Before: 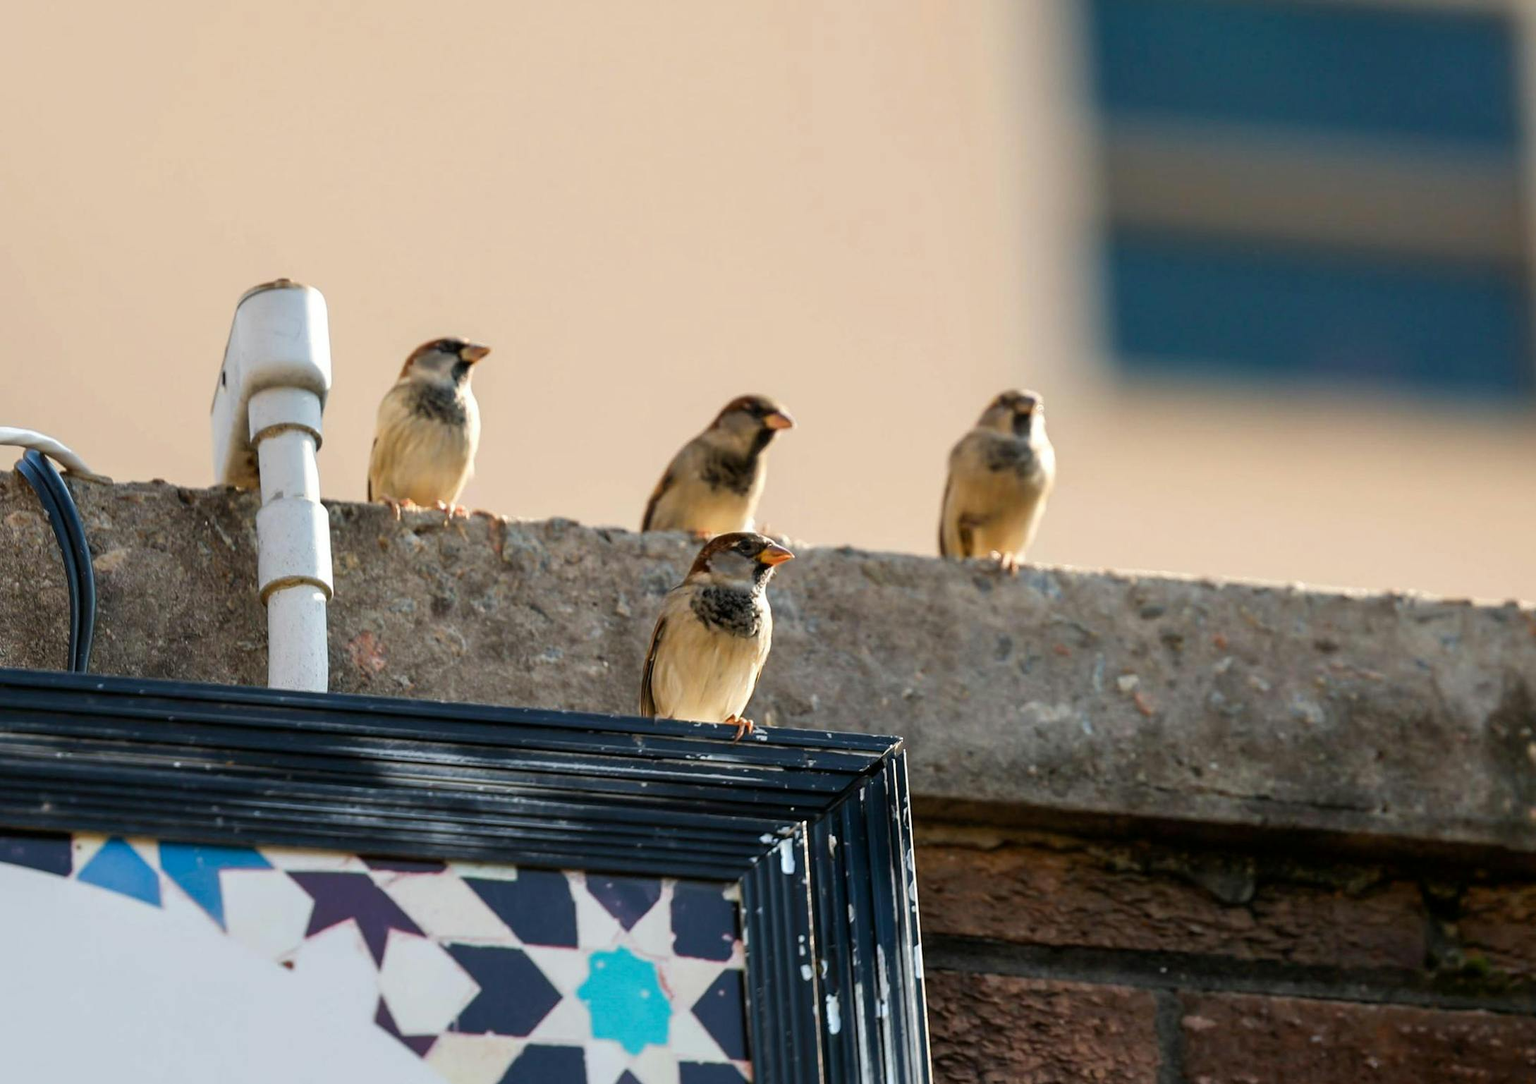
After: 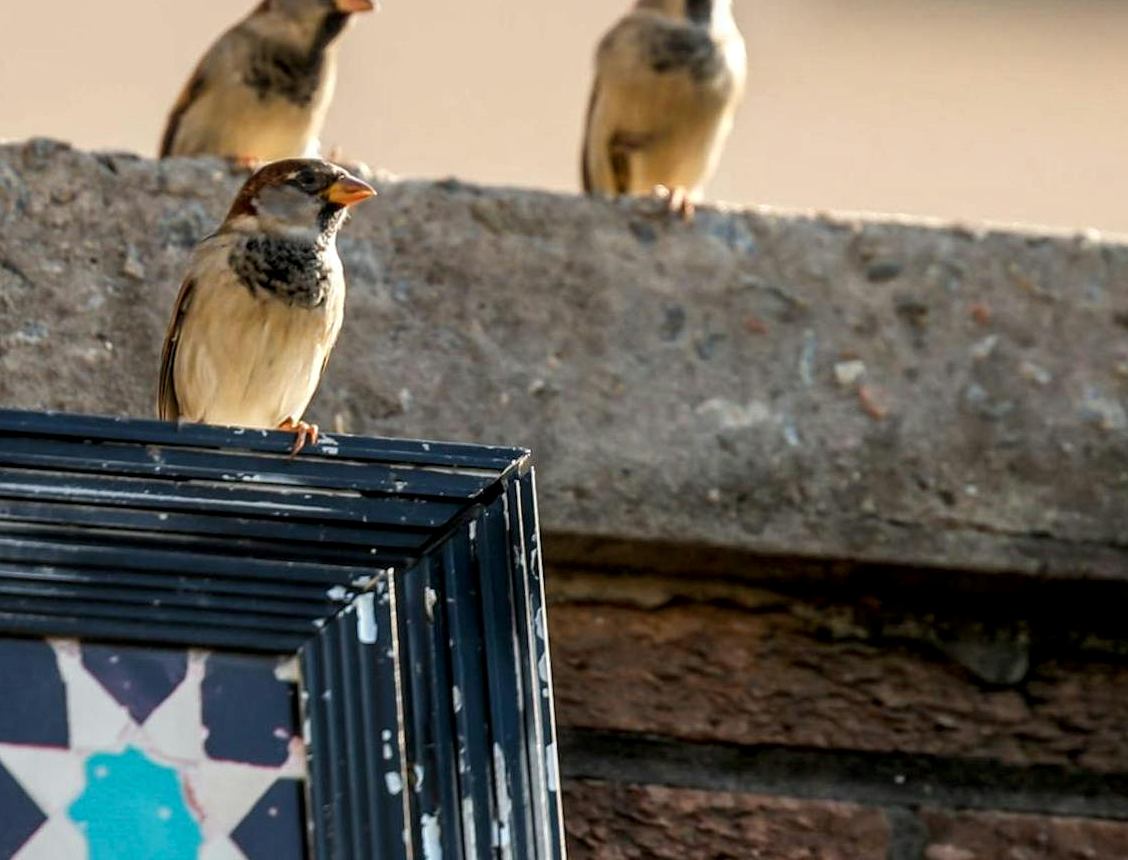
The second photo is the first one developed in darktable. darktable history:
crop: left 34.479%, top 38.822%, right 13.718%, bottom 5.172%
local contrast: on, module defaults
